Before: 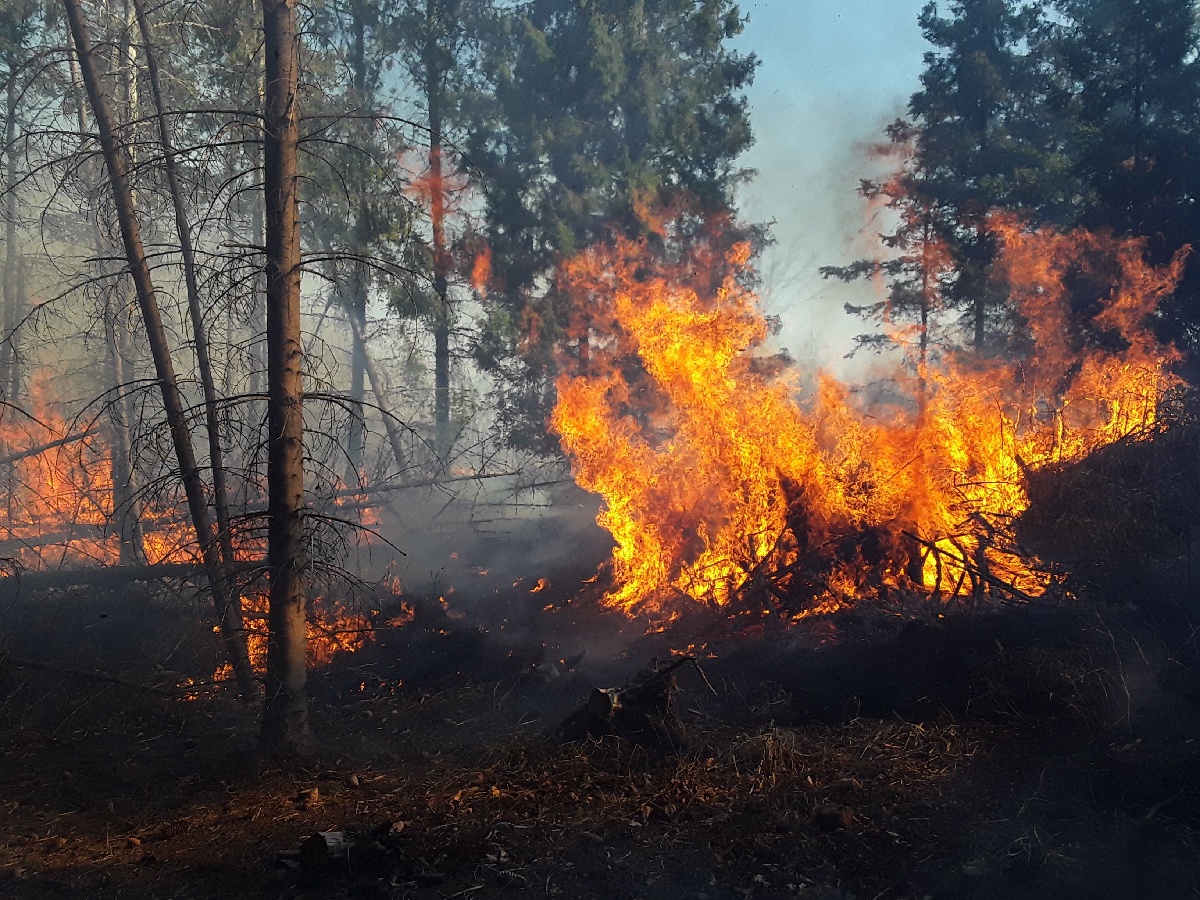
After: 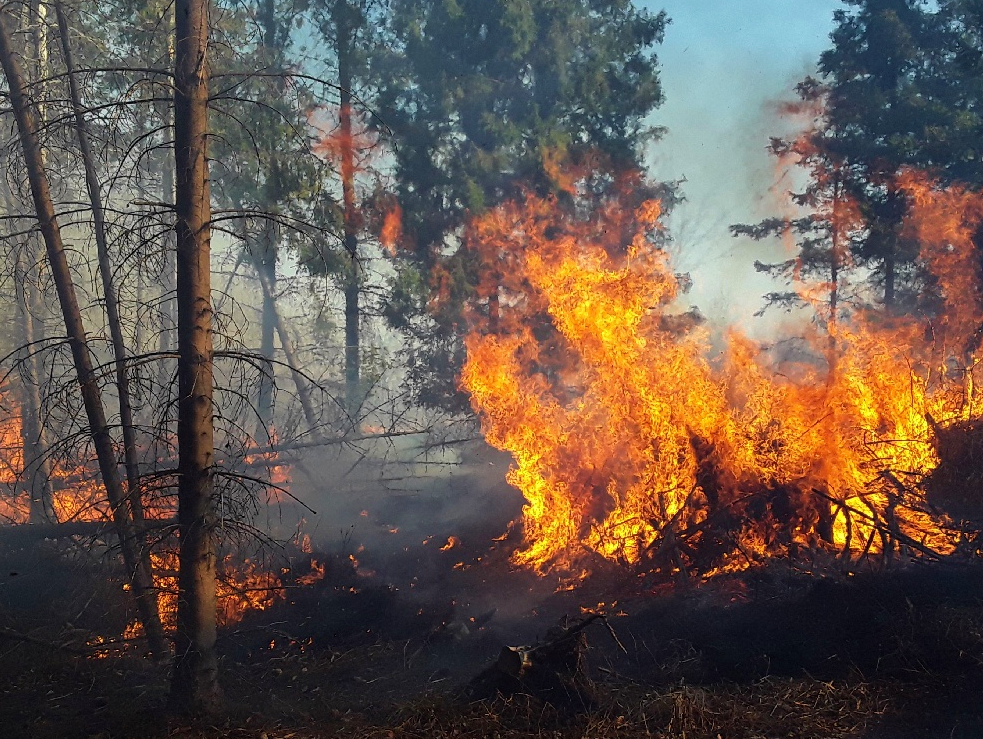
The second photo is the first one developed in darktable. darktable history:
velvia: on, module defaults
crop and rotate: left 7.537%, top 4.672%, right 10.538%, bottom 13.124%
